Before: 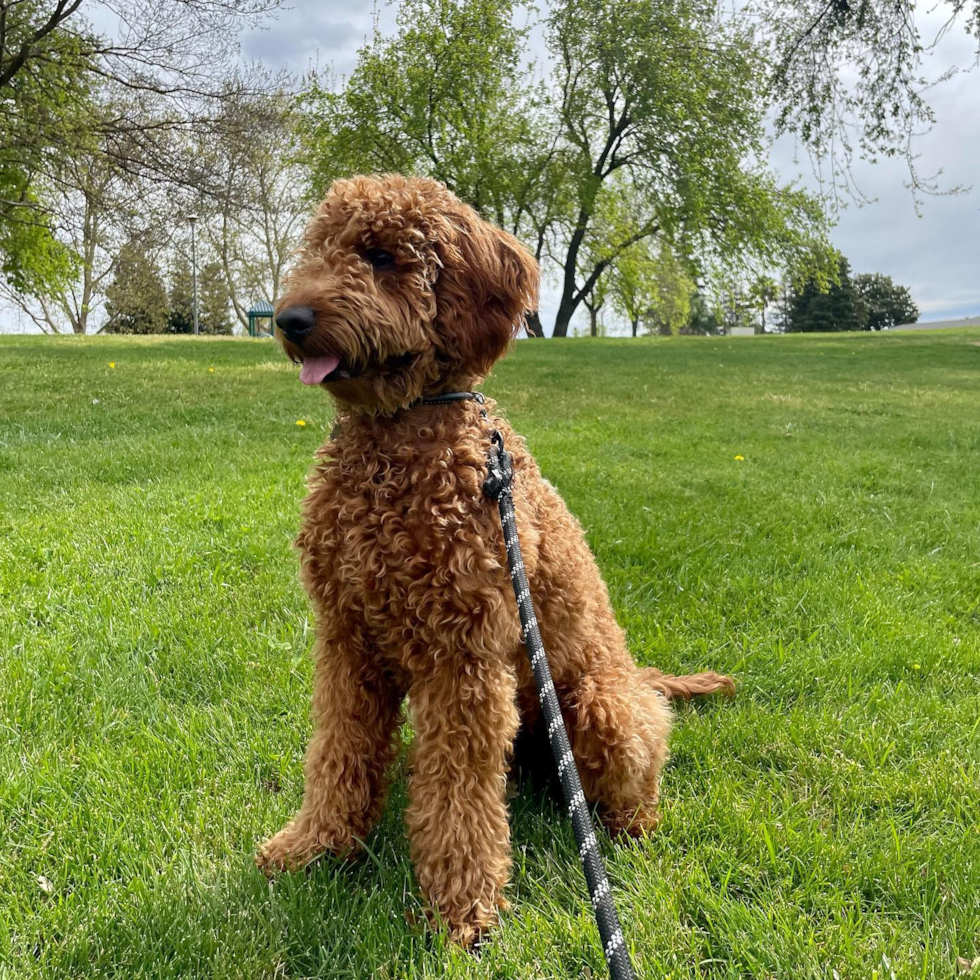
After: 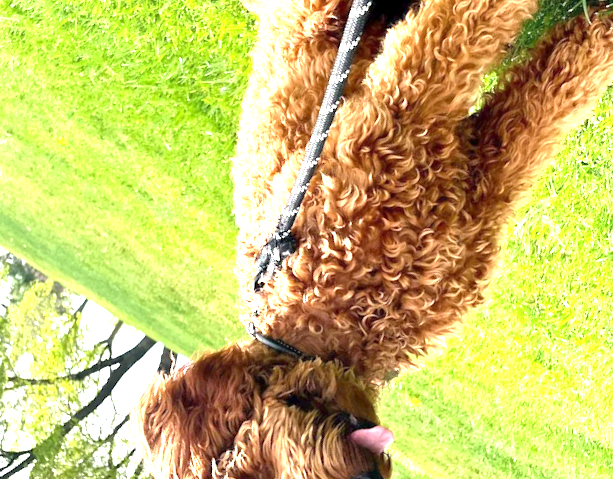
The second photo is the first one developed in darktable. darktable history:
crop and rotate: angle 148.16°, left 9.194%, top 15.655%, right 4.562%, bottom 16.934%
exposure: exposure 2.038 EV, compensate exposure bias true, compensate highlight preservation false
